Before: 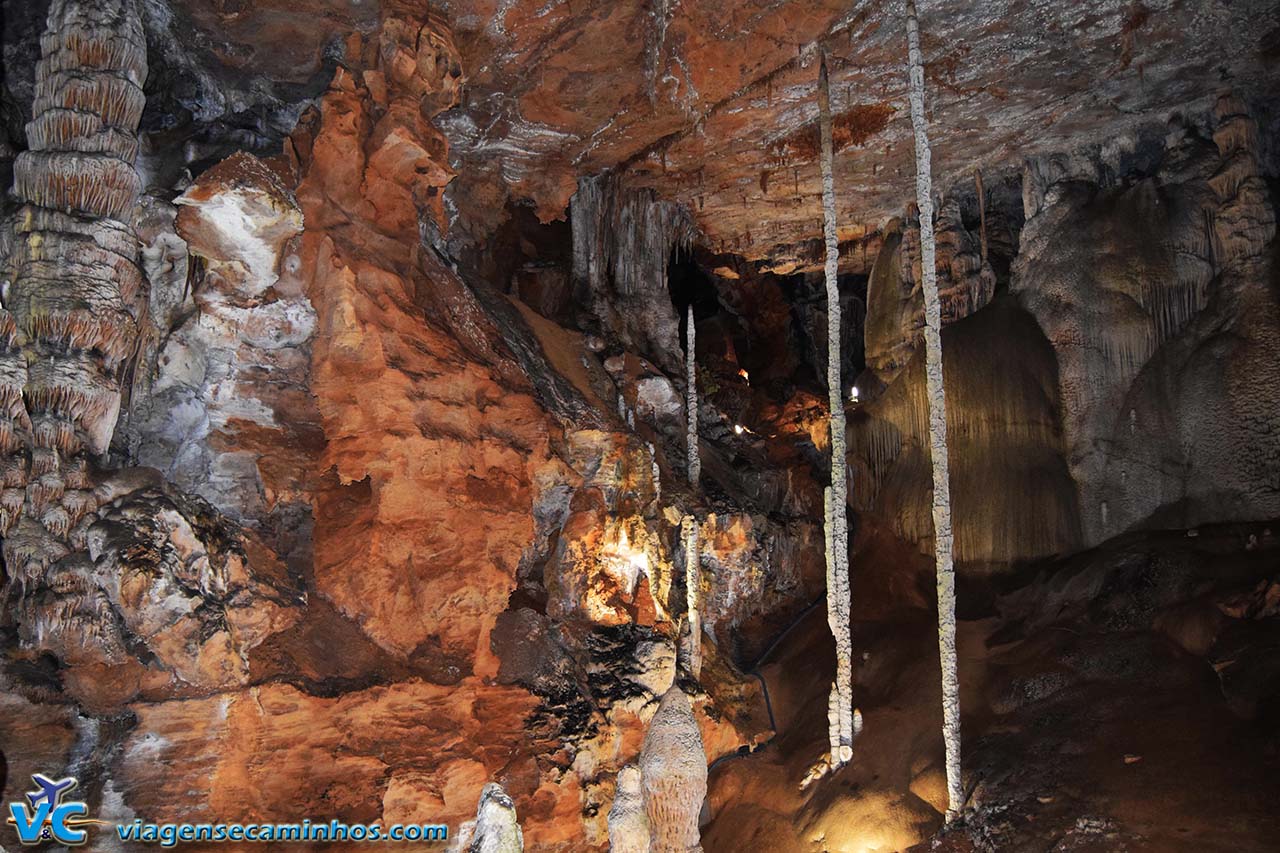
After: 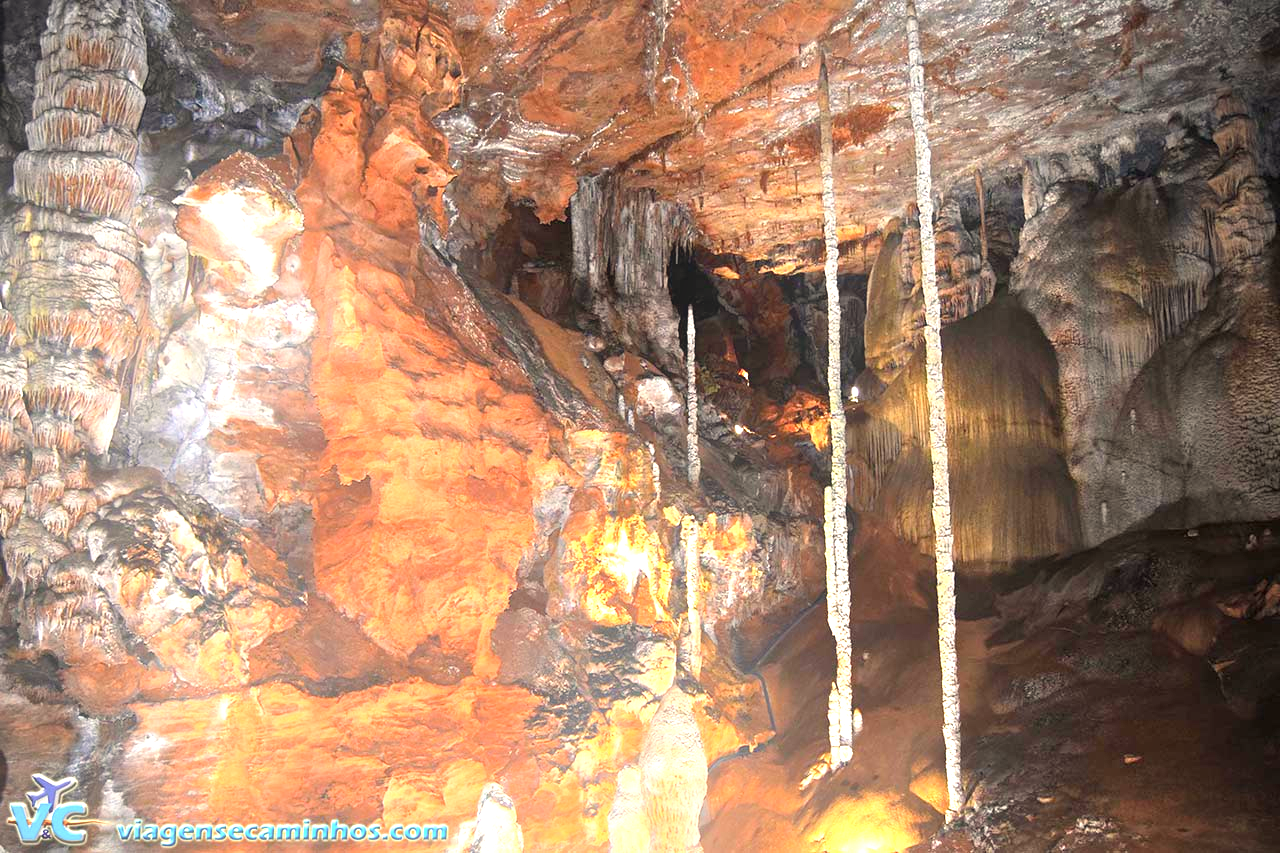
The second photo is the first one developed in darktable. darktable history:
vignetting: fall-off start 91.19%
bloom: on, module defaults
color calibration: x 0.329, y 0.345, temperature 5633 K
exposure: black level correction 0.001, exposure 1.646 EV, compensate exposure bias true, compensate highlight preservation false
